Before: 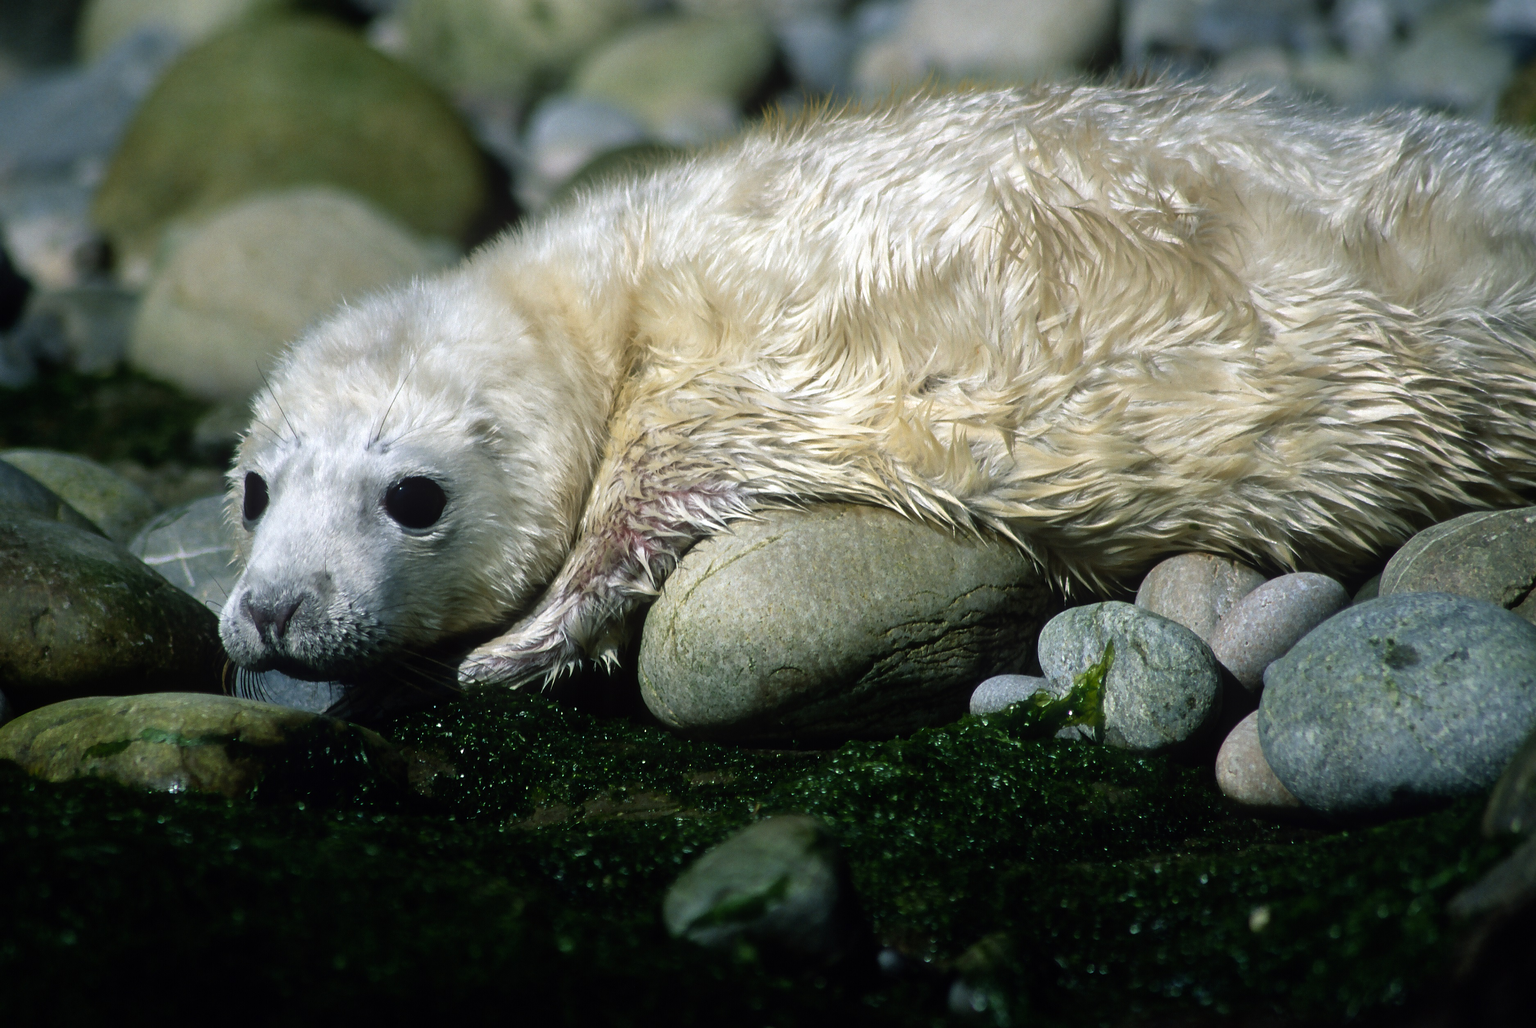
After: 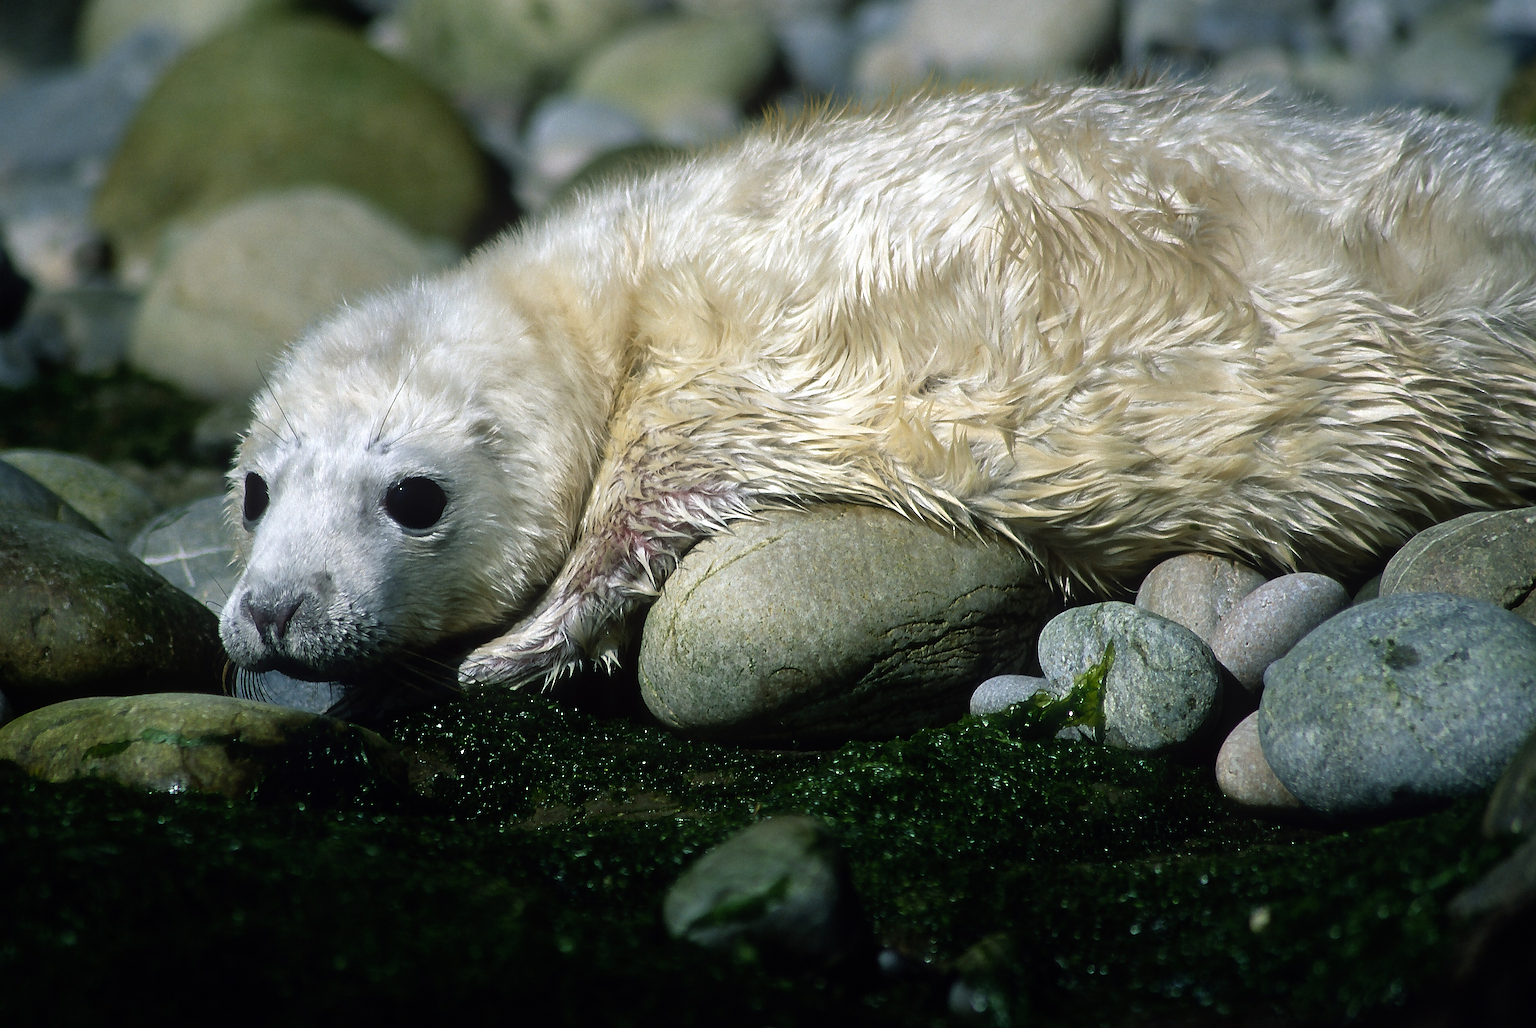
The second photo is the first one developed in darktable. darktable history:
sharpen: radius 1.421, amount 1.241, threshold 0.639
